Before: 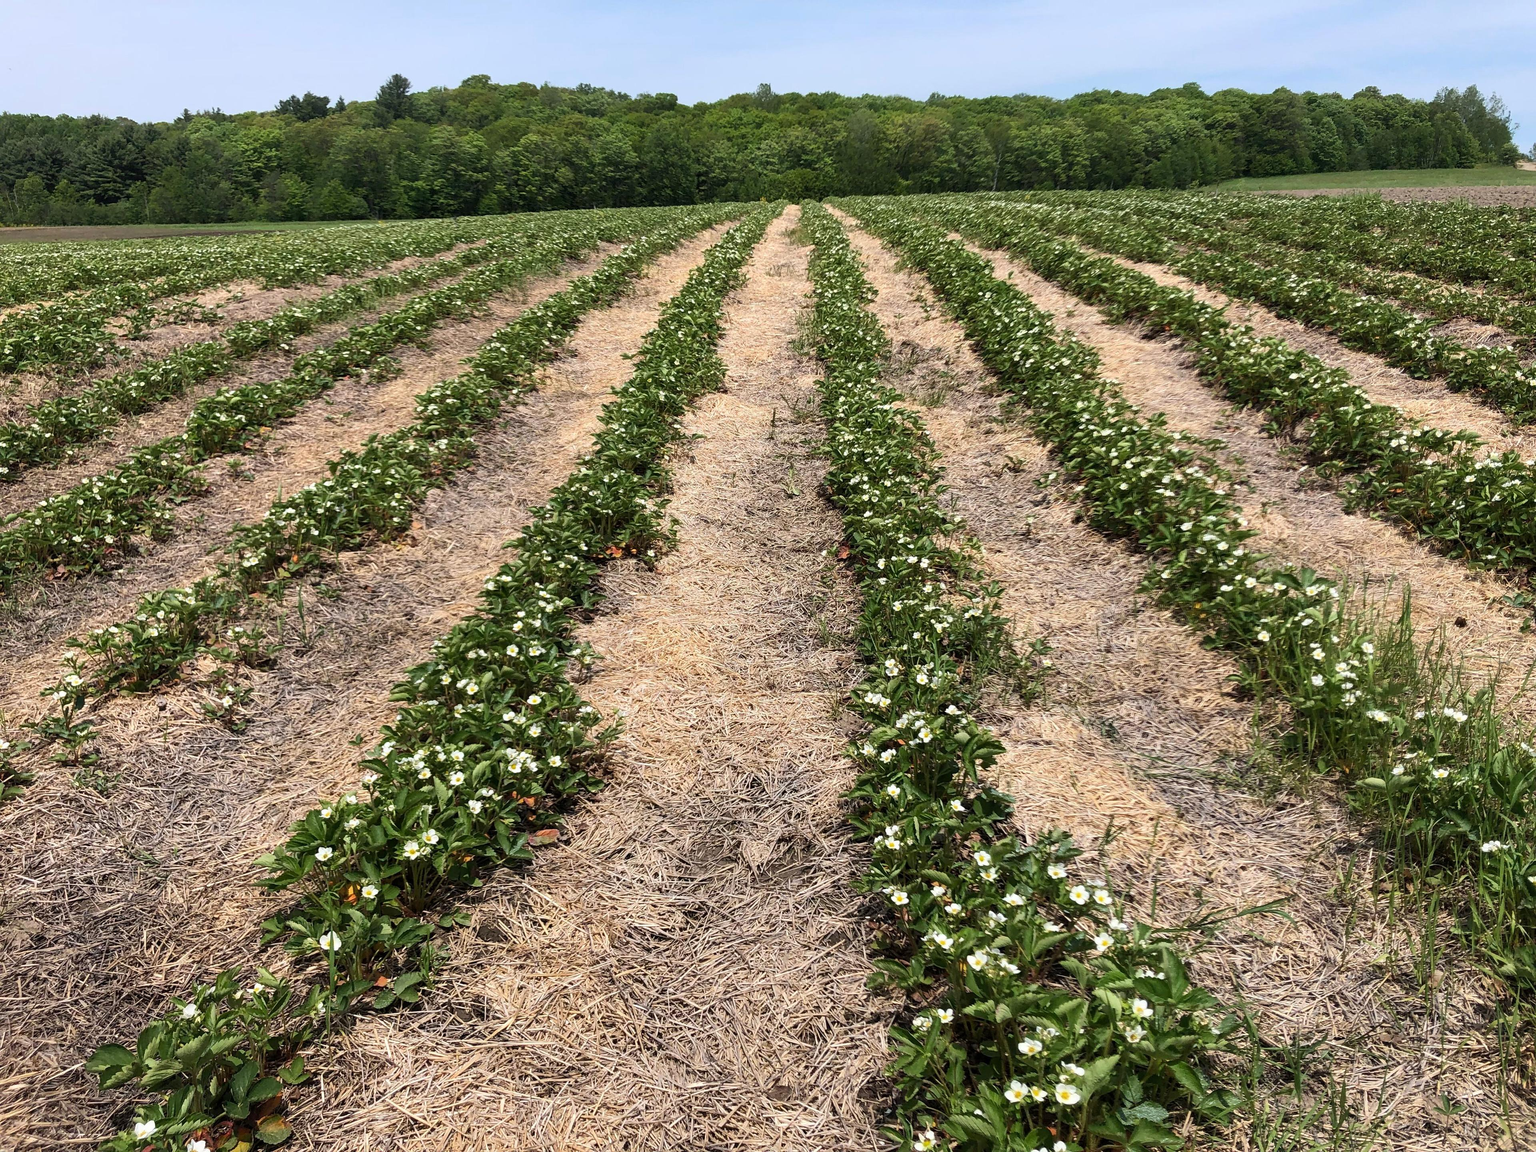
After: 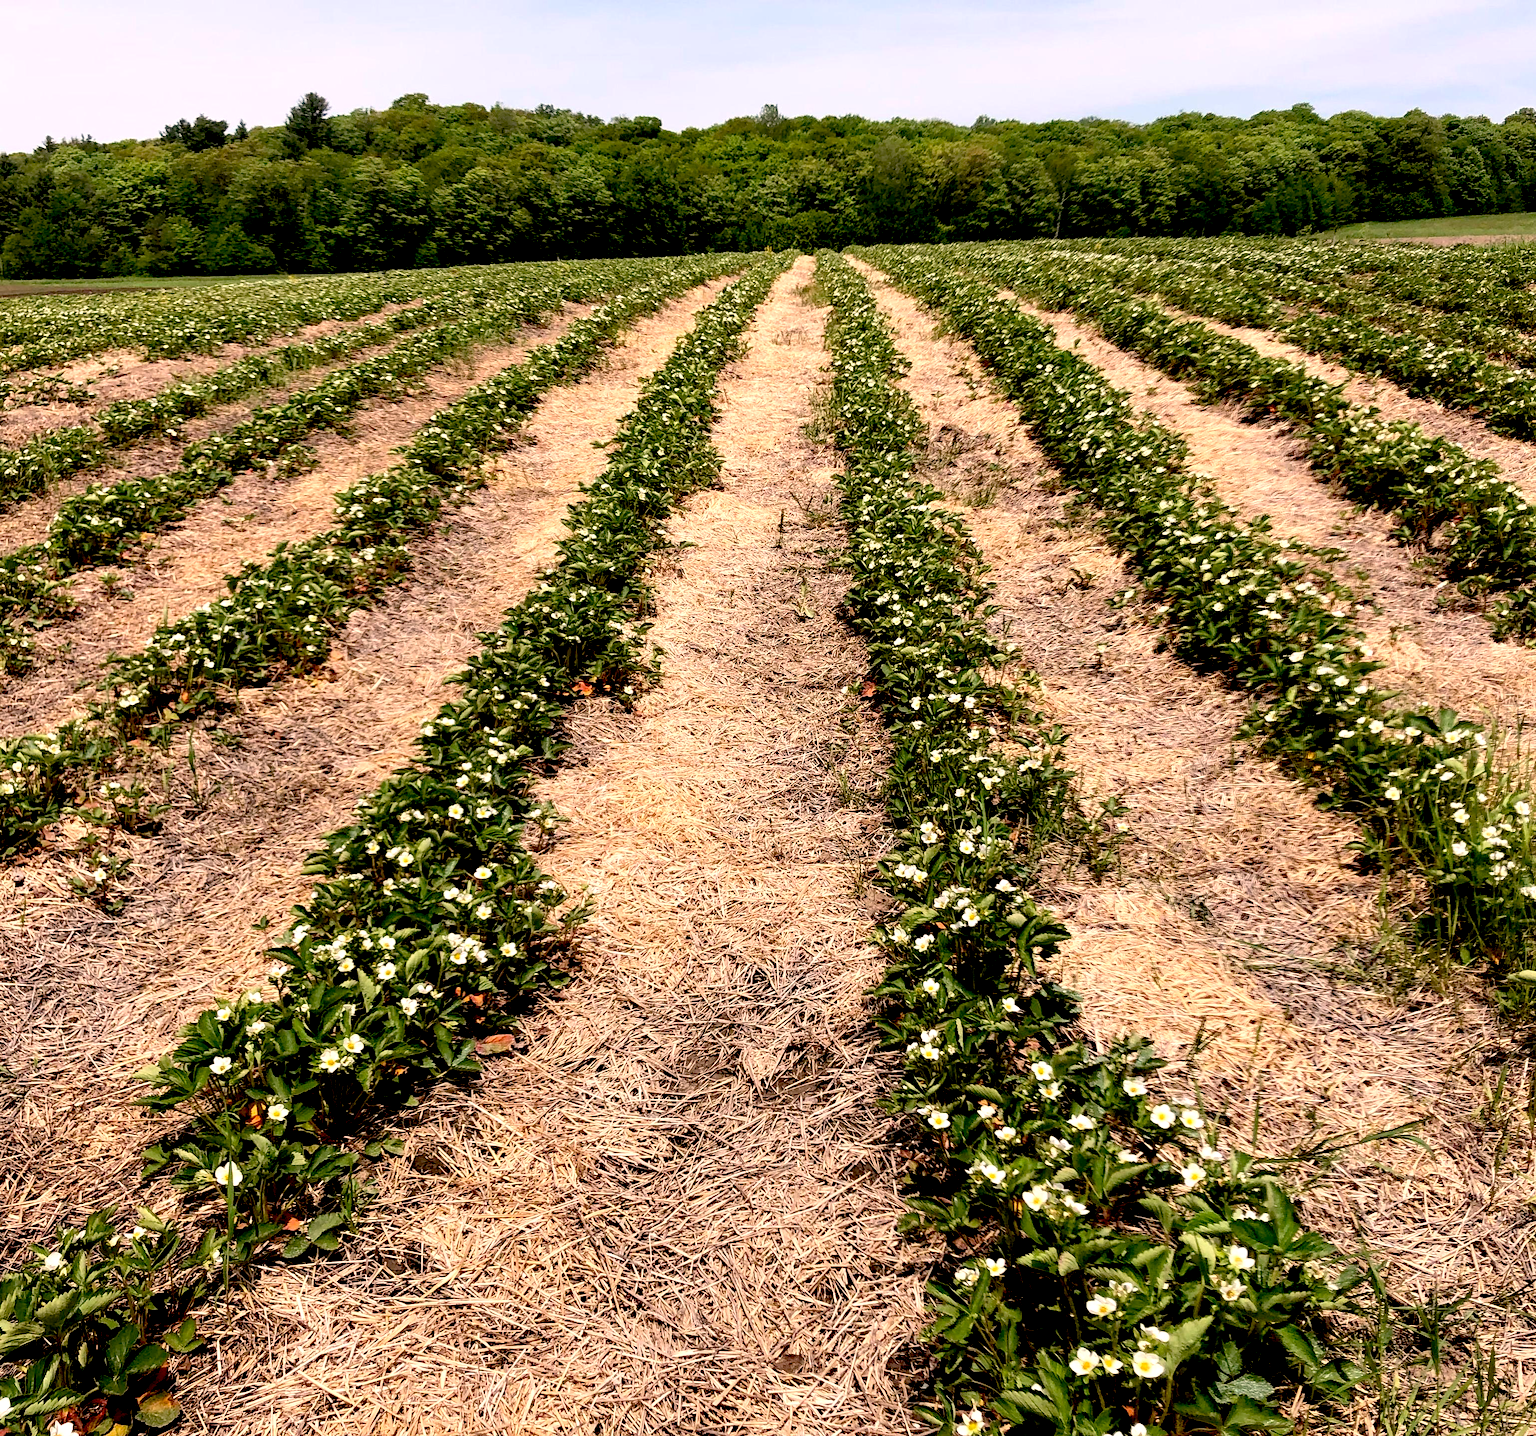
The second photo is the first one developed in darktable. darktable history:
exposure: black level correction 0.031, exposure 0.304 EV, compensate highlight preservation false
white balance: red 1.127, blue 0.943
crop and rotate: left 9.597%, right 10.195%
